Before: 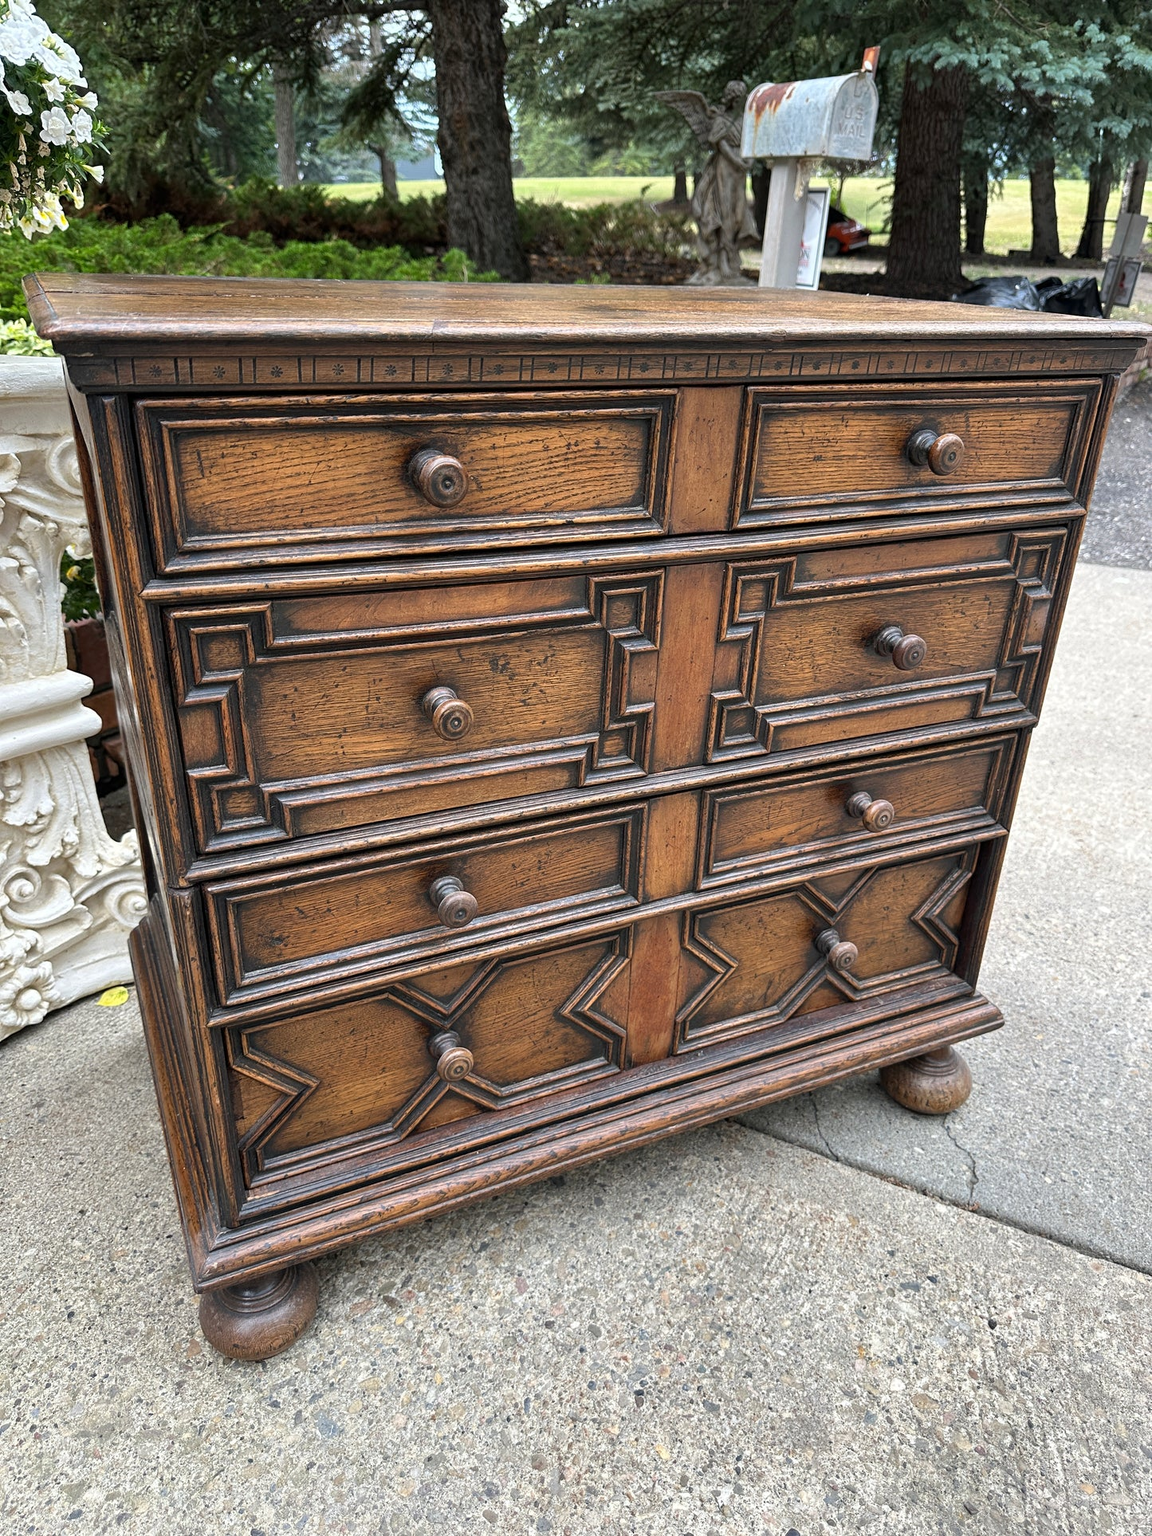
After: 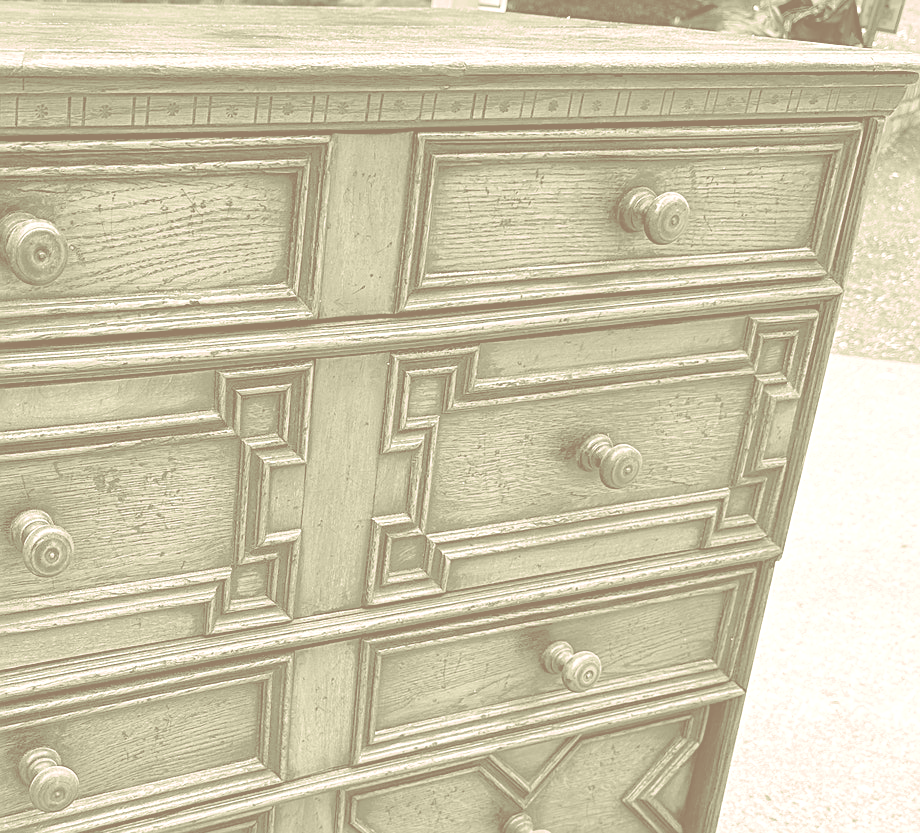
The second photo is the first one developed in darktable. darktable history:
color balance rgb: perceptual saturation grading › global saturation 25%, global vibrance 20%
crop: left 36.005%, top 18.293%, right 0.31%, bottom 38.444%
split-toning: highlights › hue 298.8°, highlights › saturation 0.73, compress 41.76%
colorize: hue 43.2°, saturation 40%, version 1
sharpen: on, module defaults
